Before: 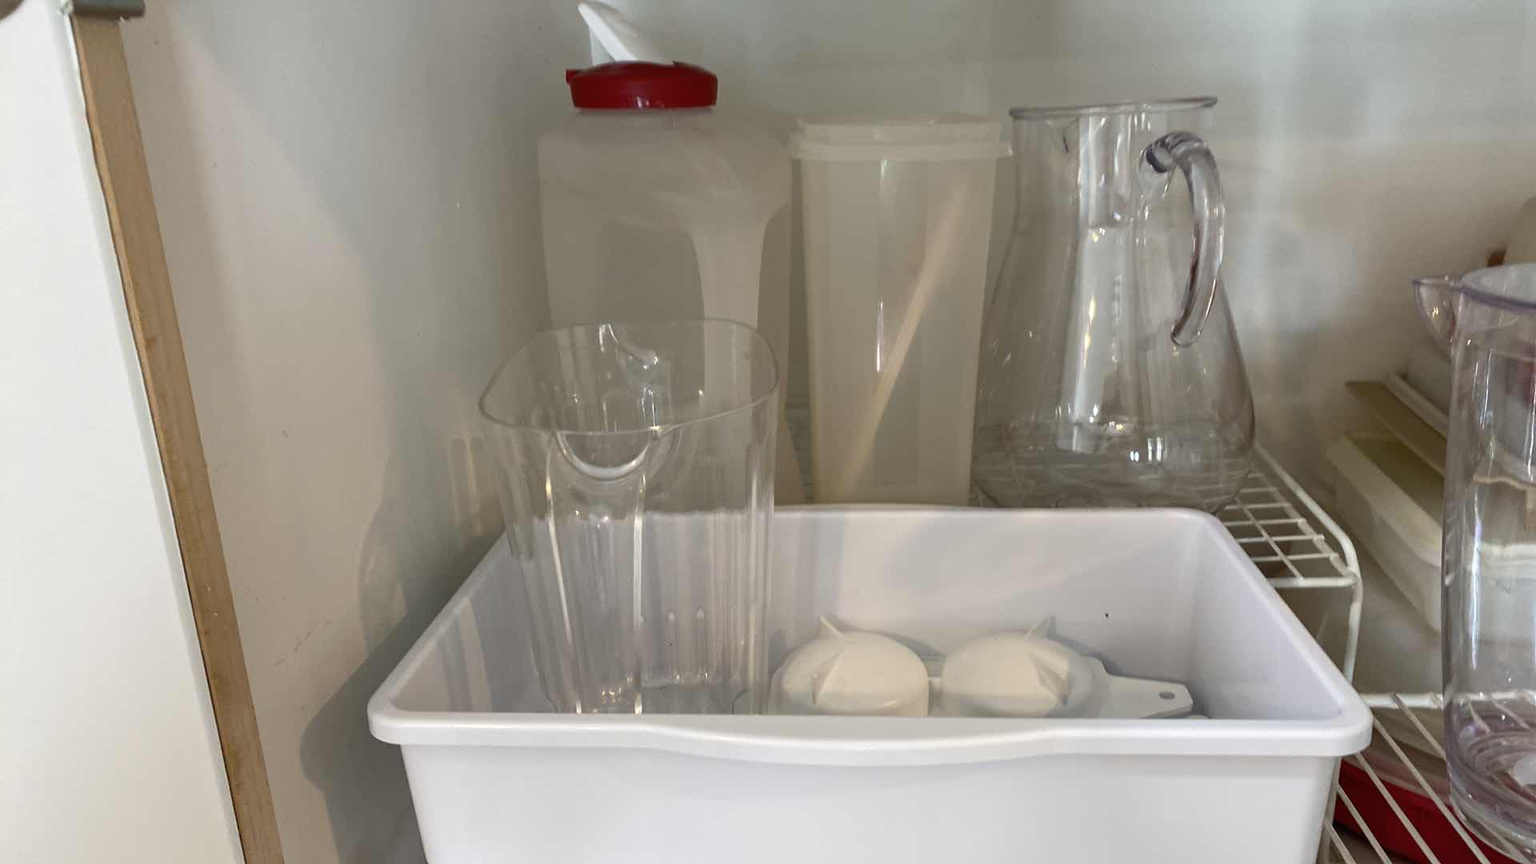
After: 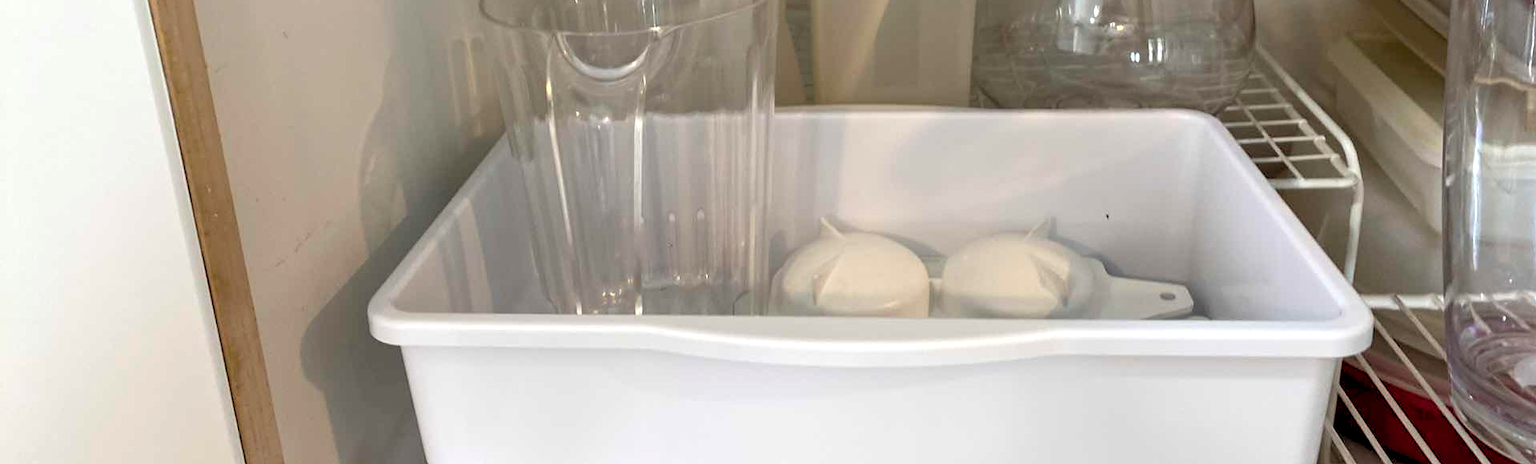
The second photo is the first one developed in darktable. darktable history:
rgb levels: levels [[0.01, 0.419, 0.839], [0, 0.5, 1], [0, 0.5, 1]]
crop and rotate: top 46.237%
